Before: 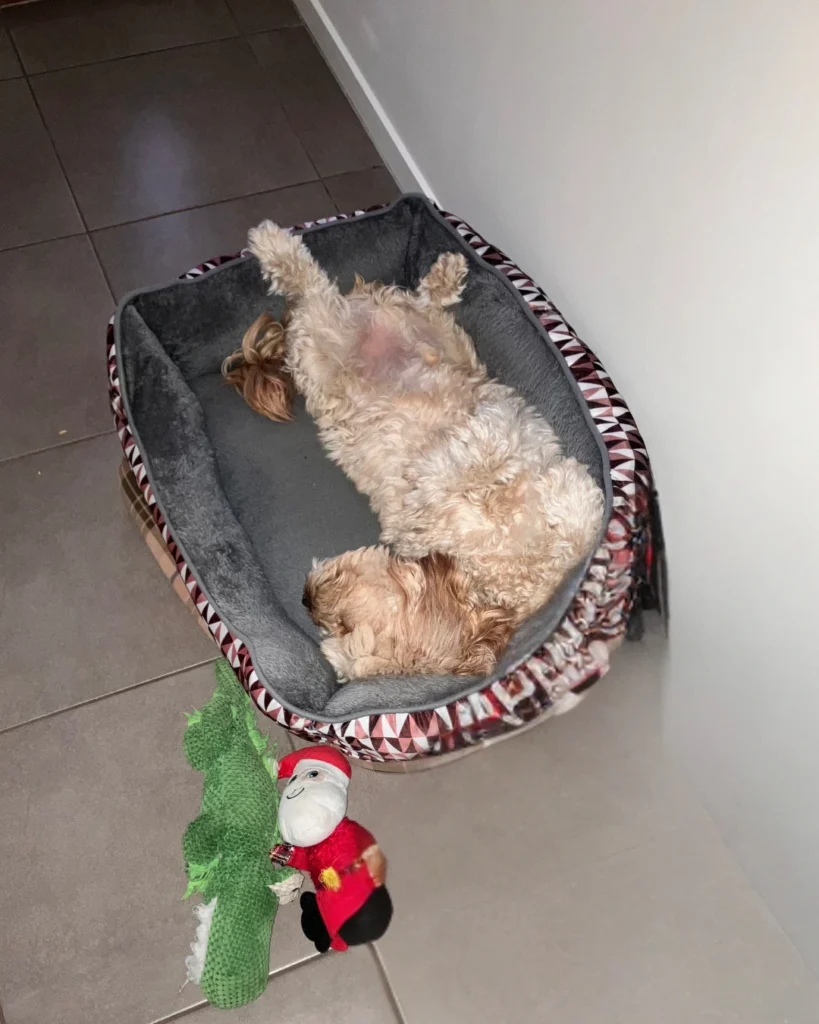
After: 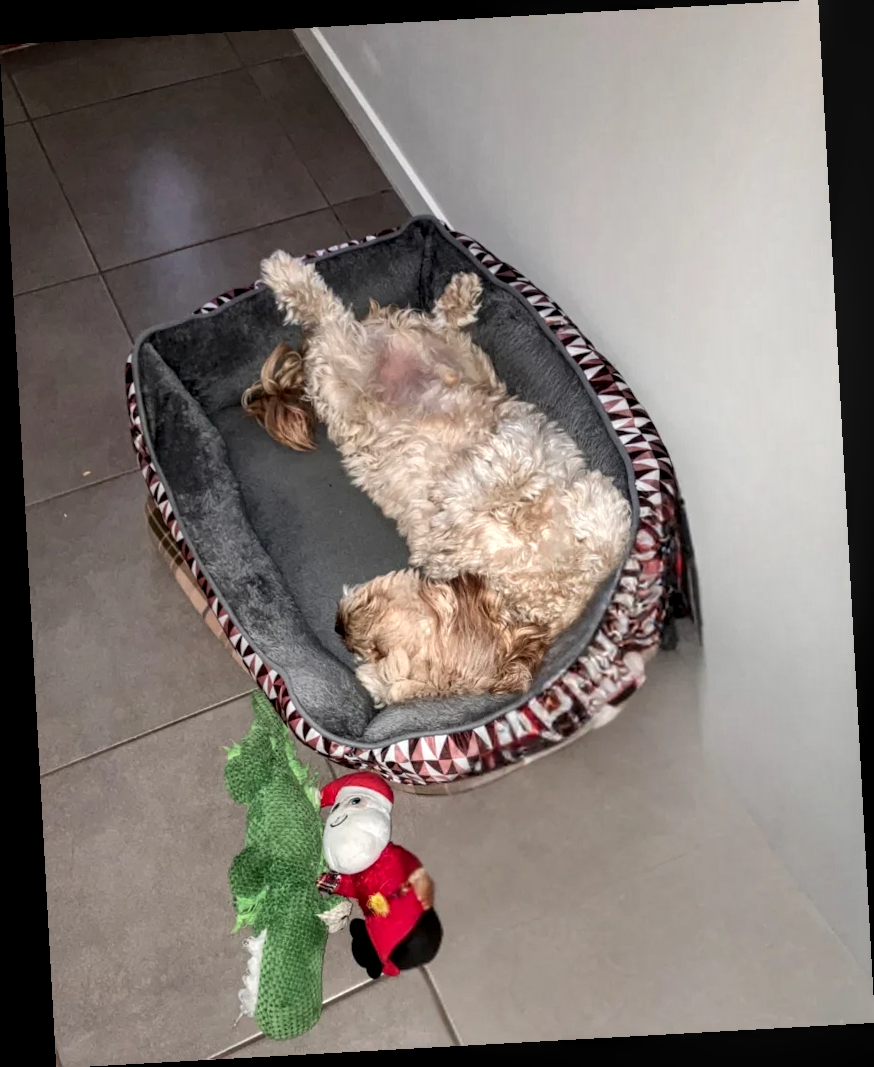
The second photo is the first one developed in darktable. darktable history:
rotate and perspective: rotation -3.18°, automatic cropping off
local contrast: detail 144%
